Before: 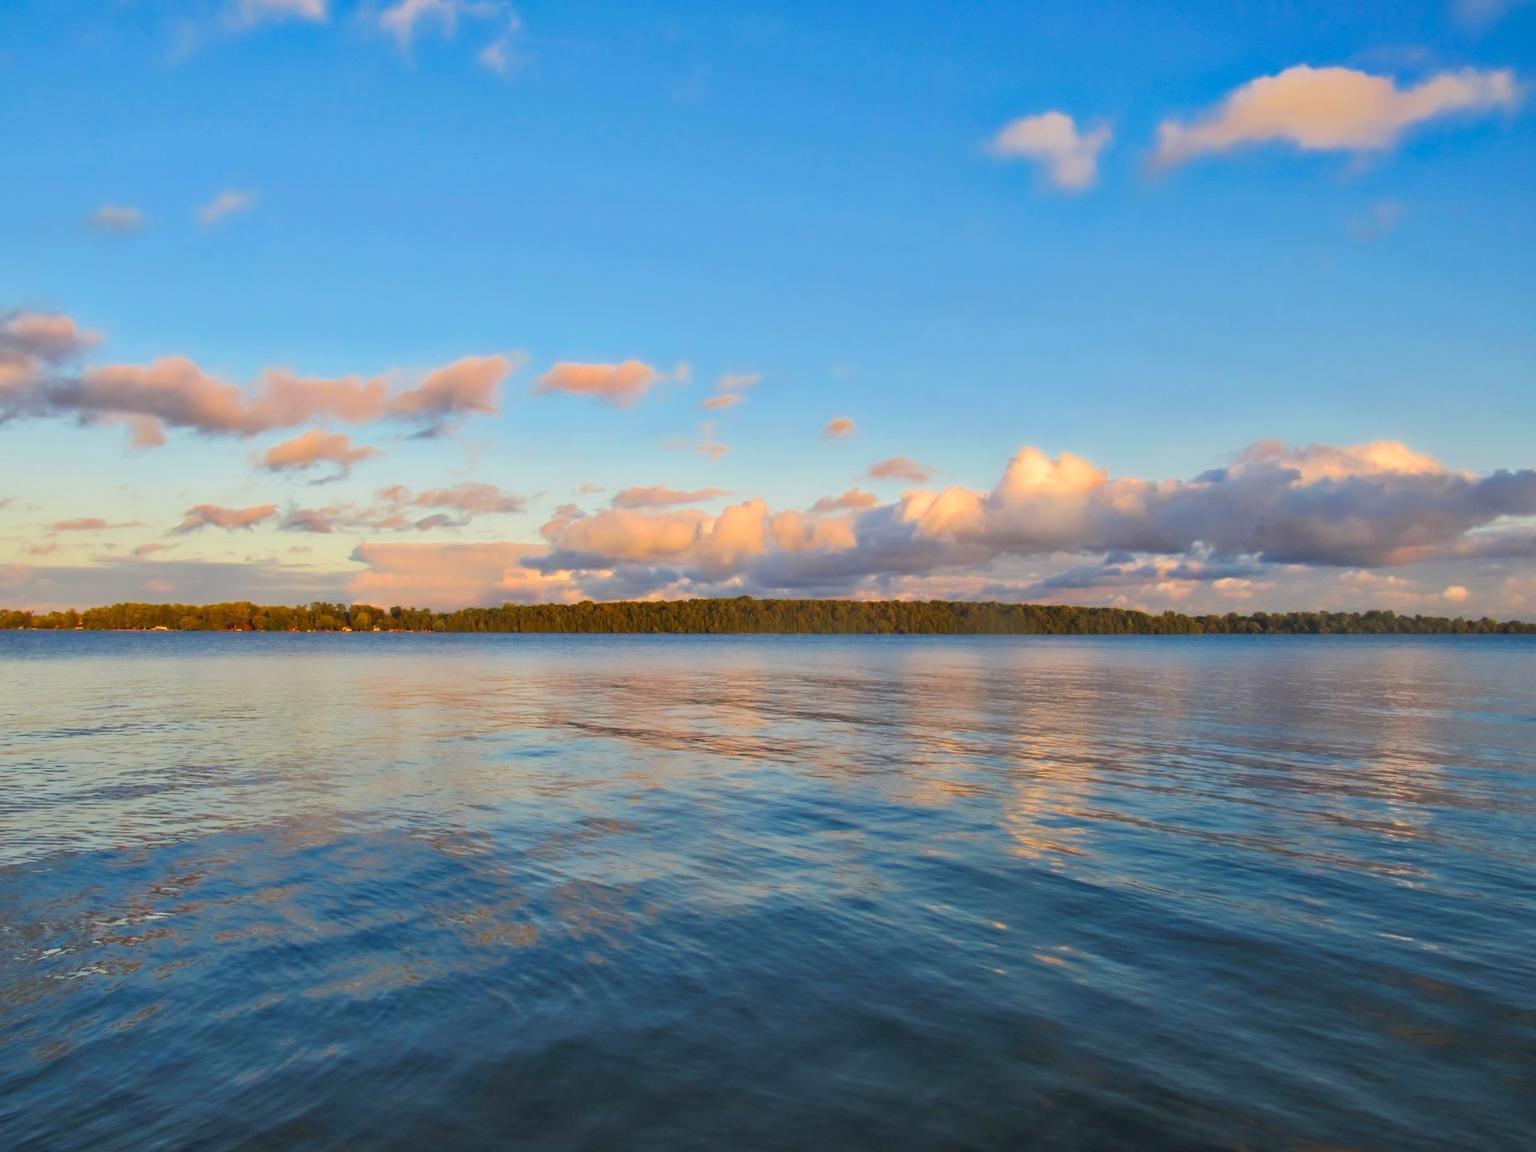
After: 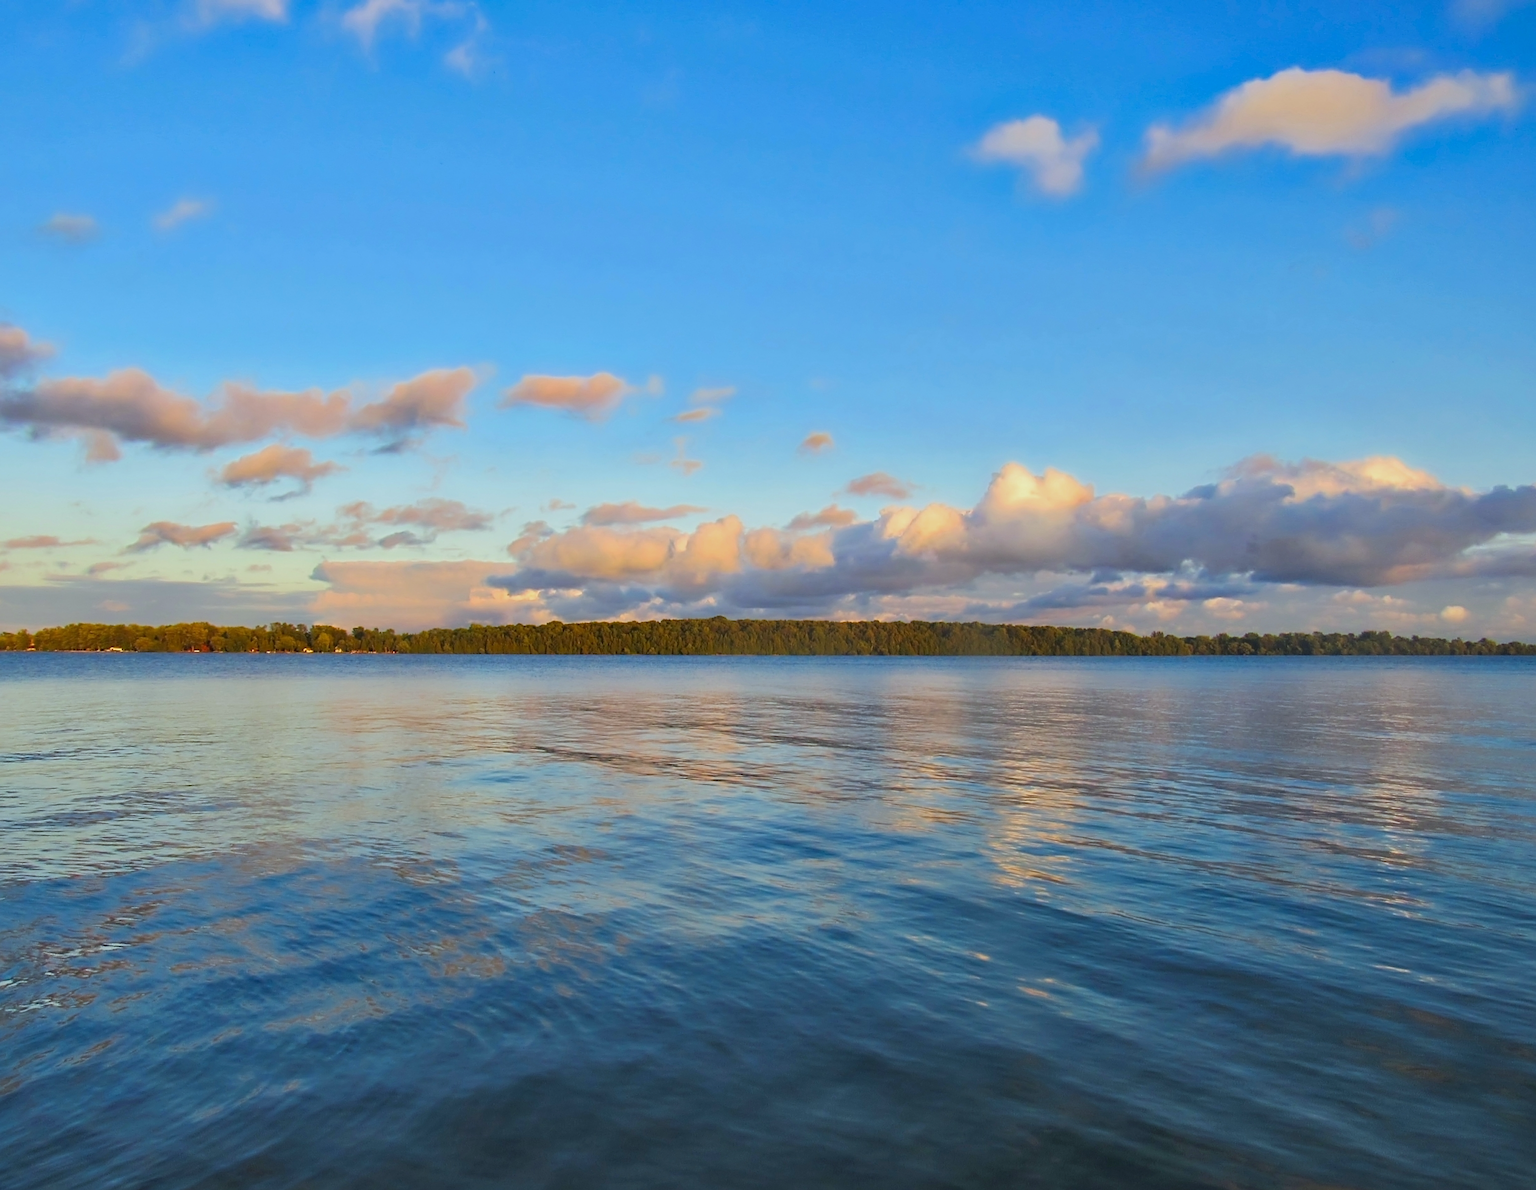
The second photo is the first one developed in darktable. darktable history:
shadows and highlights: shadows 25, highlights -25
white balance: red 0.925, blue 1.046
crop and rotate: left 3.238%
sharpen: on, module defaults
